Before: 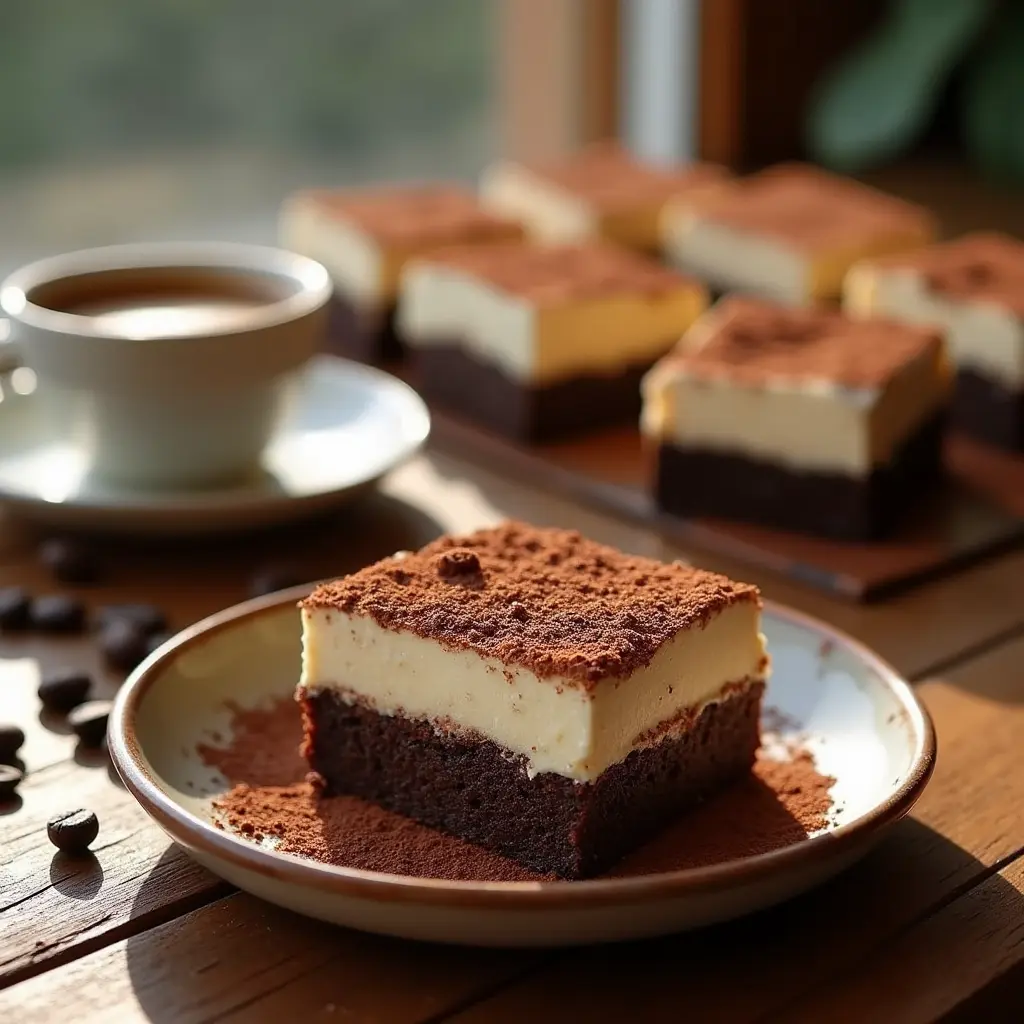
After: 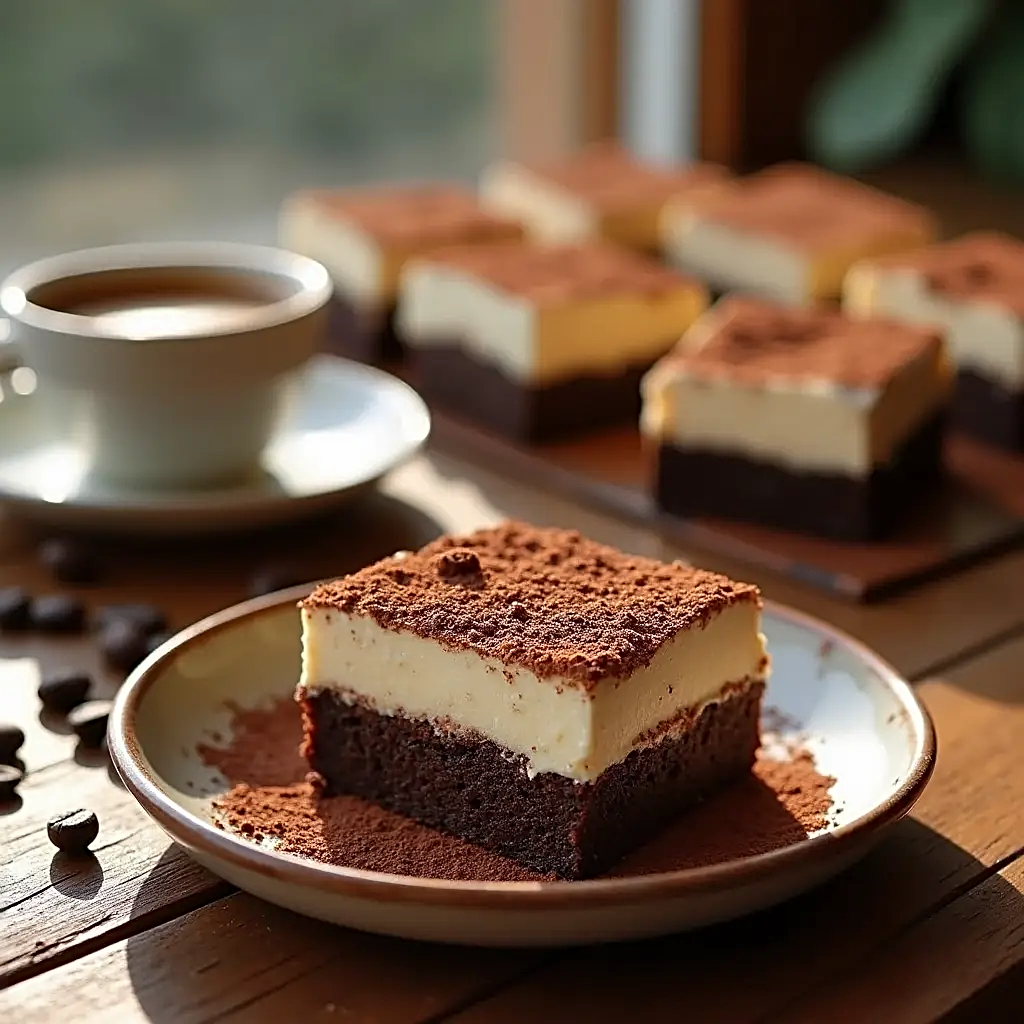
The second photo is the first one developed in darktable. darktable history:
shadows and highlights: radius 125.46, shadows 30.51, highlights -30.51, low approximation 0.01, soften with gaussian
sharpen: radius 3.119
